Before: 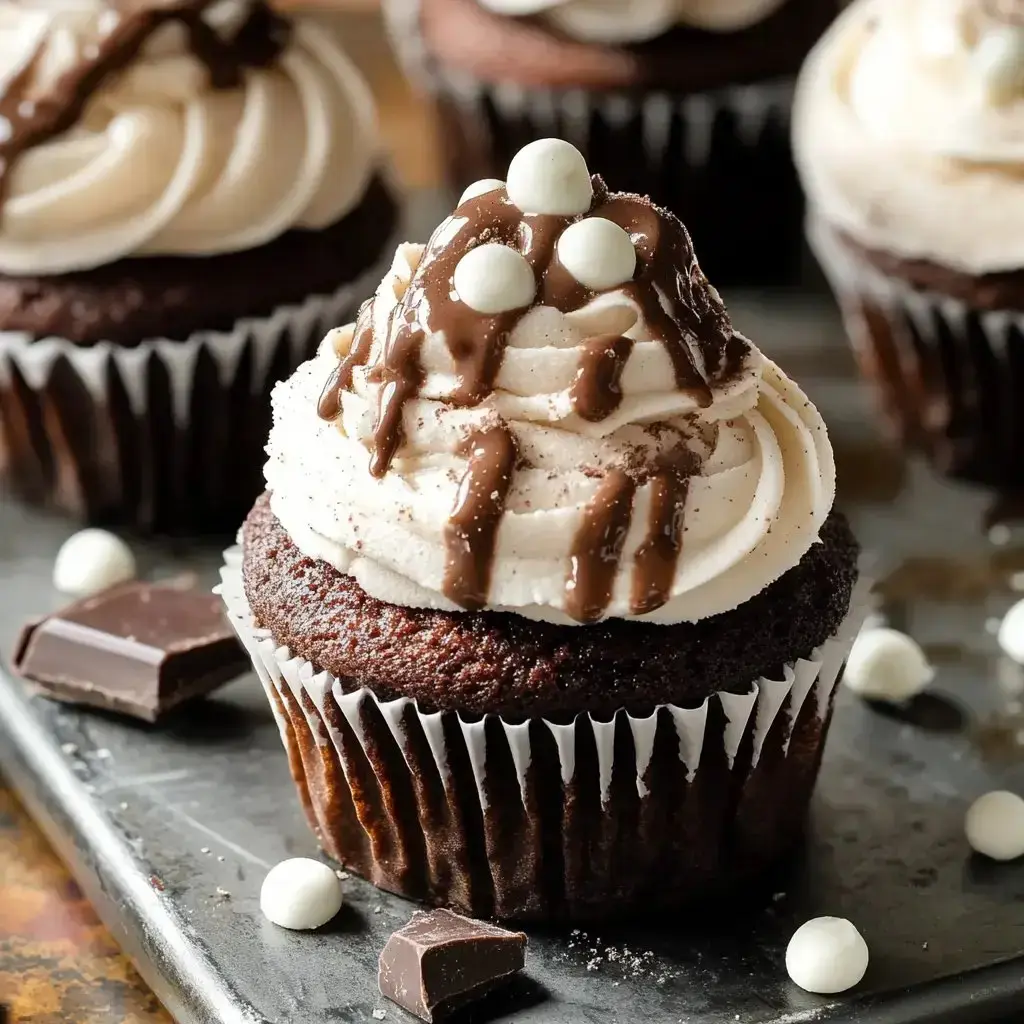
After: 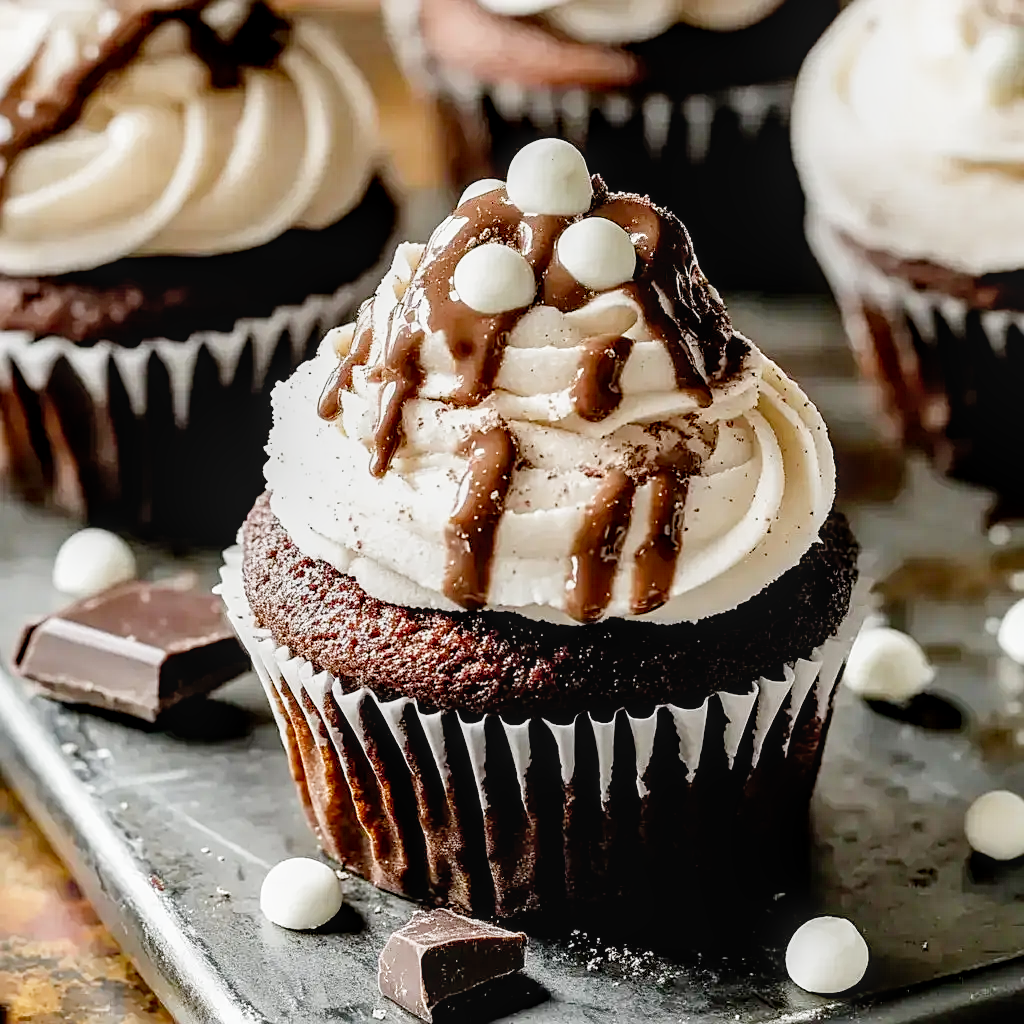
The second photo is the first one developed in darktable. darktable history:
sharpen: on, module defaults
filmic rgb: black relative exposure -7.78 EV, white relative exposure 4.45 EV, target black luminance 0%, hardness 3.75, latitude 50.61%, contrast 1.07, highlights saturation mix 8.9%, shadows ↔ highlights balance -0.264%, add noise in highlights 0.001, preserve chrominance no, color science v3 (2019), use custom middle-gray values true, contrast in highlights soft
local contrast: on, module defaults
exposure: black level correction 0, exposure 0.592 EV, compensate highlight preservation false
